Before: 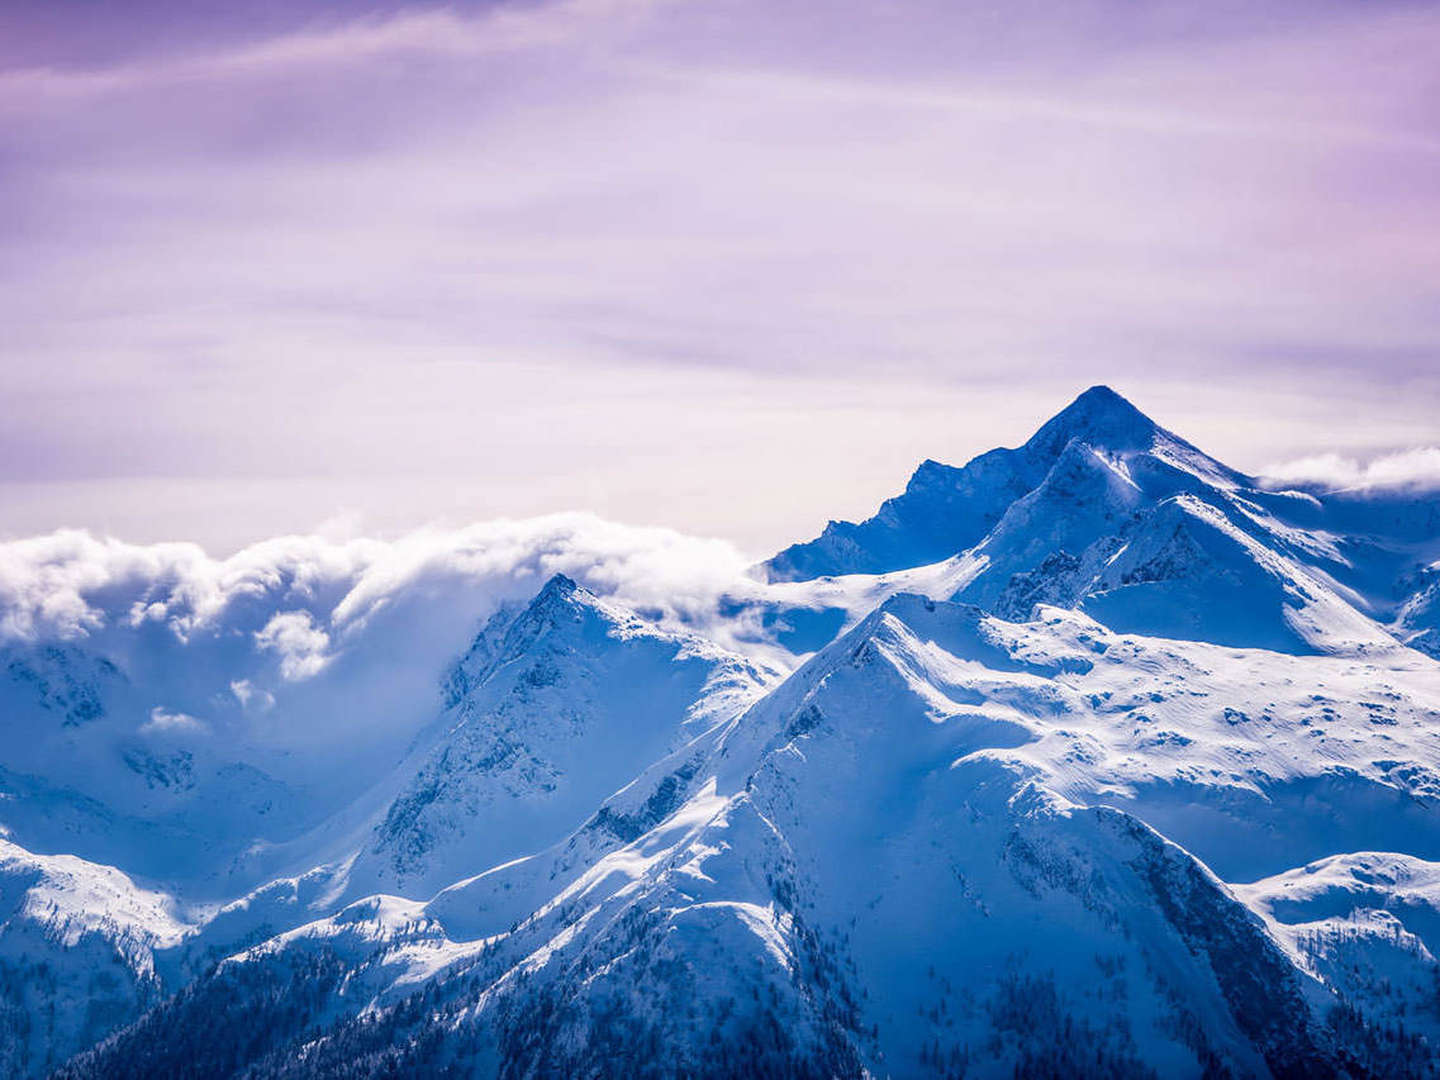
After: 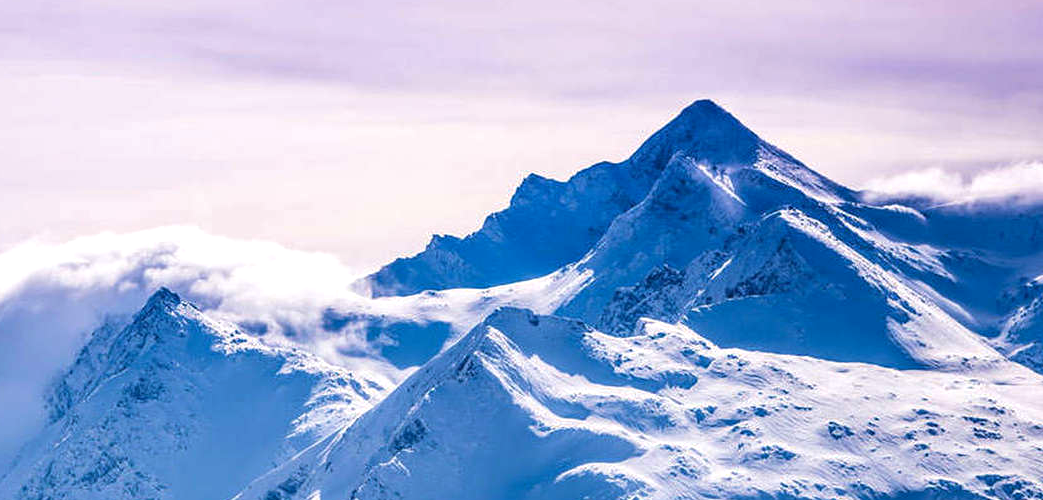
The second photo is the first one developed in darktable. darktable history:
exposure: black level correction 0.002, exposure -0.203 EV, compensate highlight preservation false
tone equalizer: -8 EV -0.456 EV, -7 EV -0.403 EV, -6 EV -0.358 EV, -5 EV -0.26 EV, -3 EV 0.206 EV, -2 EV 0.31 EV, -1 EV 0.387 EV, +0 EV 0.405 EV, edges refinement/feathering 500, mask exposure compensation -1.57 EV, preserve details no
crop and rotate: left 27.506%, top 26.603%, bottom 27.067%
velvia: strength 22.18%
